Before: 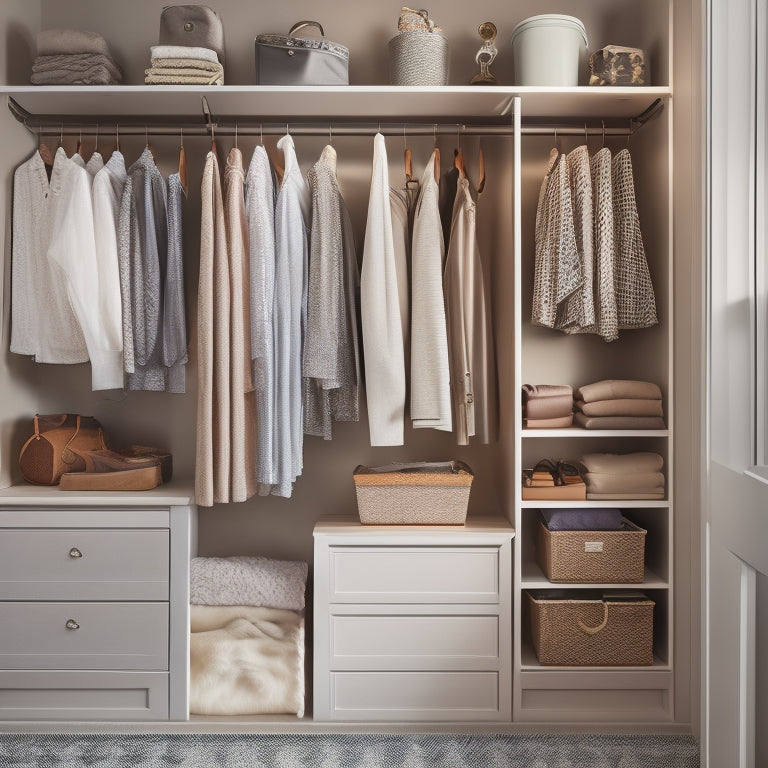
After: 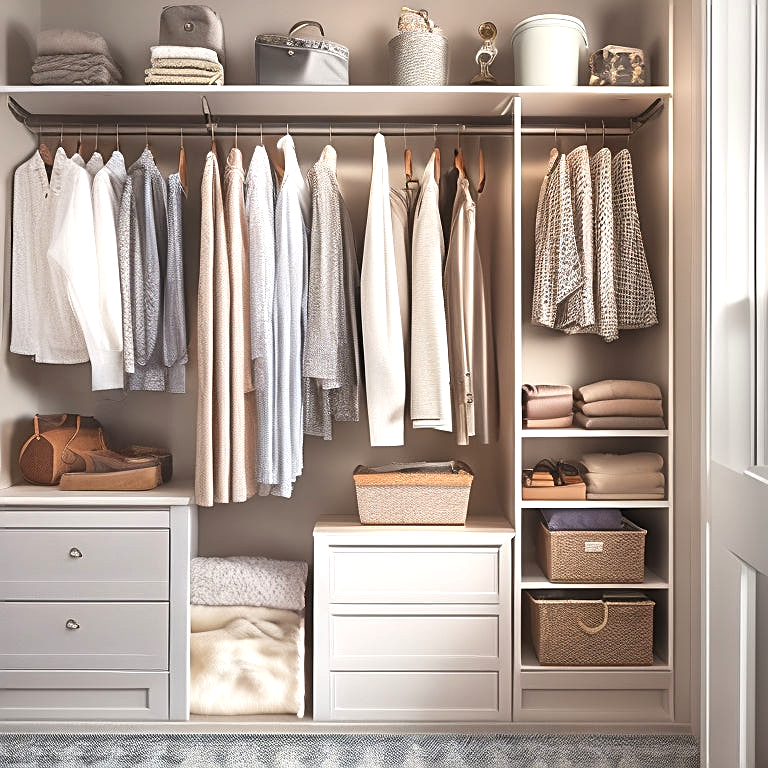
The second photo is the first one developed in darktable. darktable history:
exposure: exposure 0.6 EV, compensate highlight preservation false
sharpen: on, module defaults
levels: levels [0.016, 0.492, 0.969]
